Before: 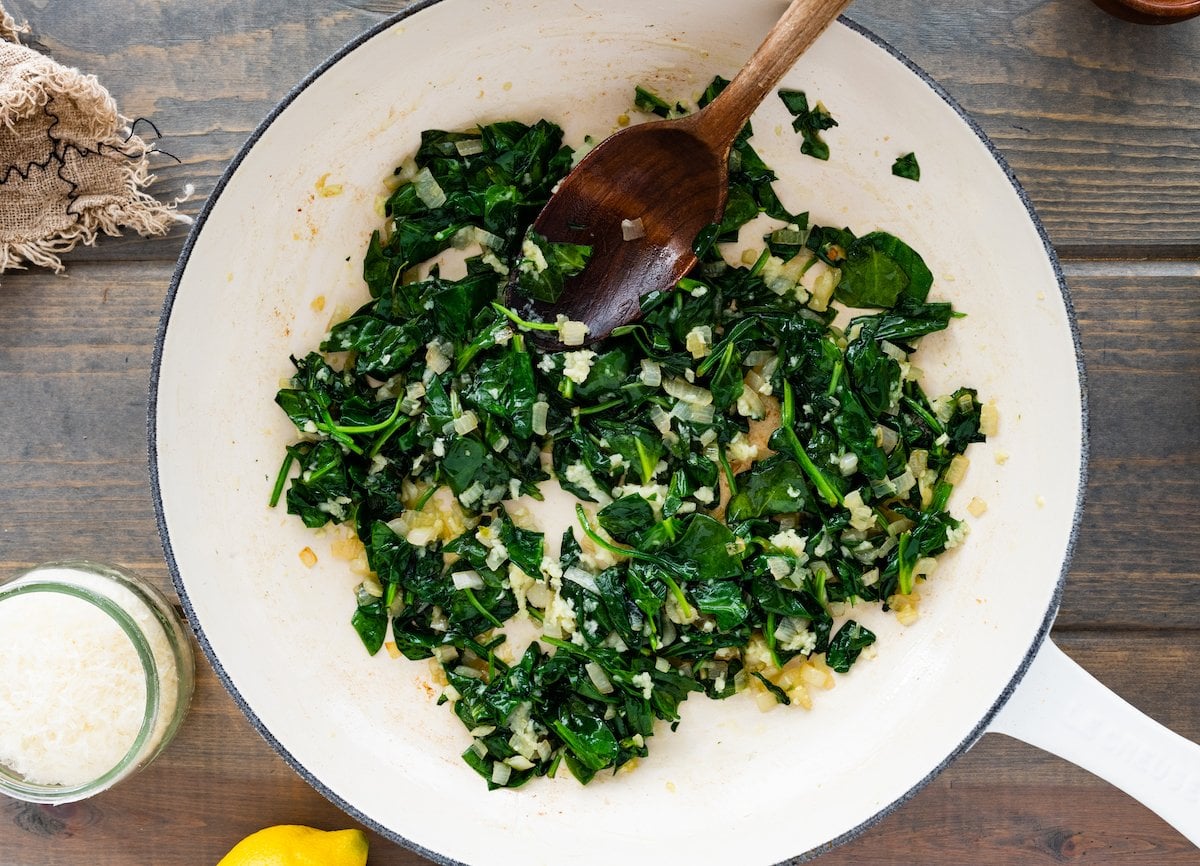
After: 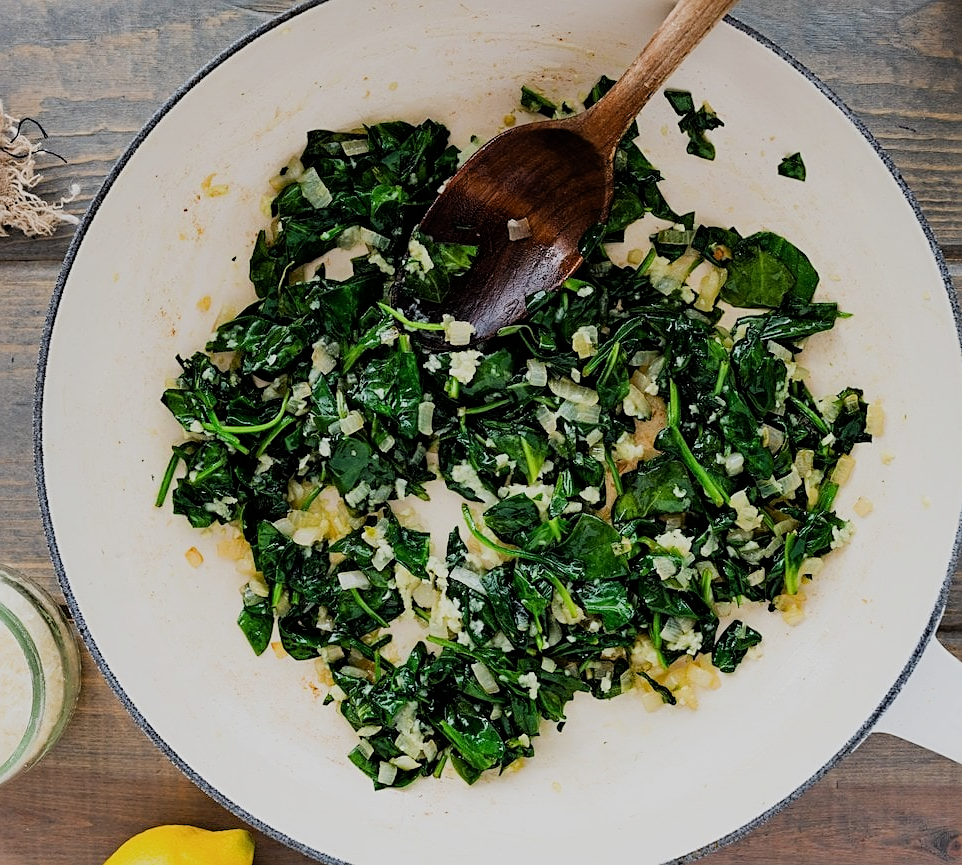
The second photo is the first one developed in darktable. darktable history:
sharpen: on, module defaults
filmic rgb: black relative exposure -7.65 EV, white relative exposure 4.56 EV, threshold 5.99 EV, hardness 3.61, enable highlight reconstruction true
crop and rotate: left 9.546%, right 10.221%
